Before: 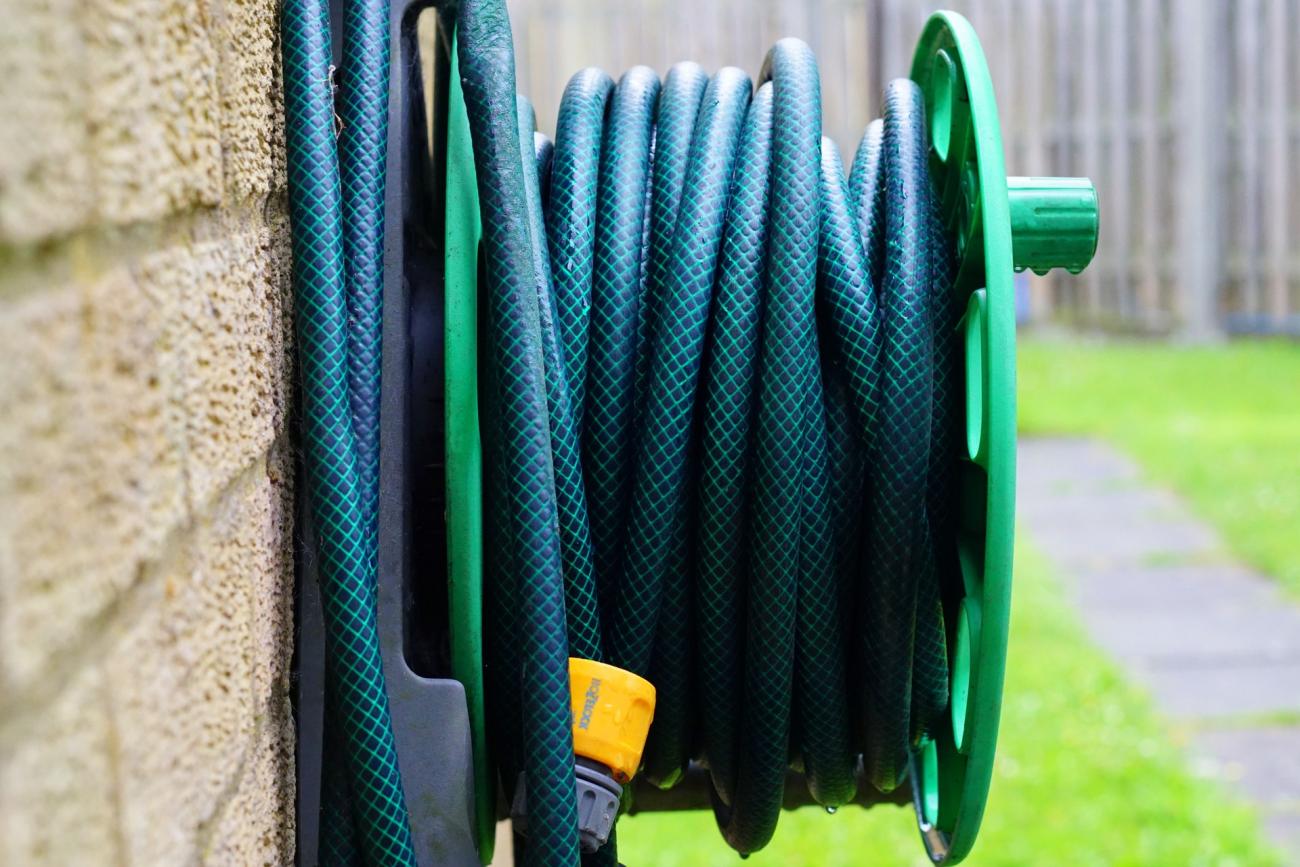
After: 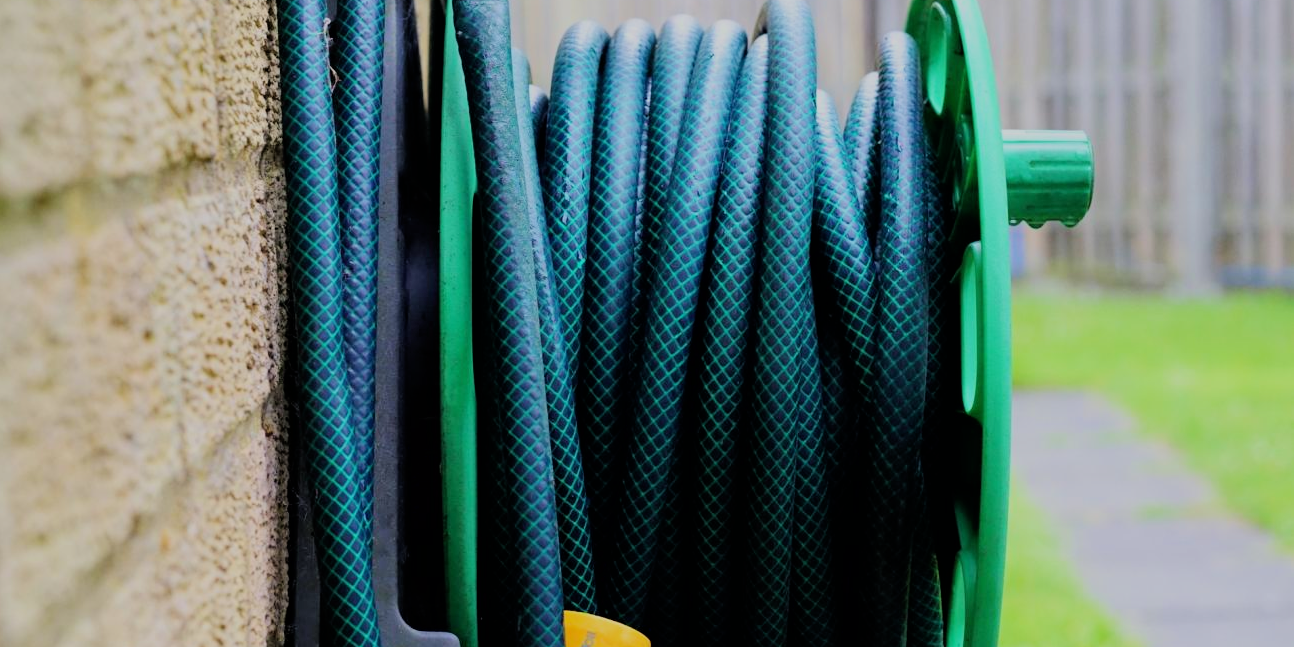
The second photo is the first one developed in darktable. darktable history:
filmic rgb: black relative exposure -7.15 EV, white relative exposure 5.36 EV, hardness 3.02, color science v6 (2022)
crop: left 0.387%, top 5.469%, bottom 19.809%
